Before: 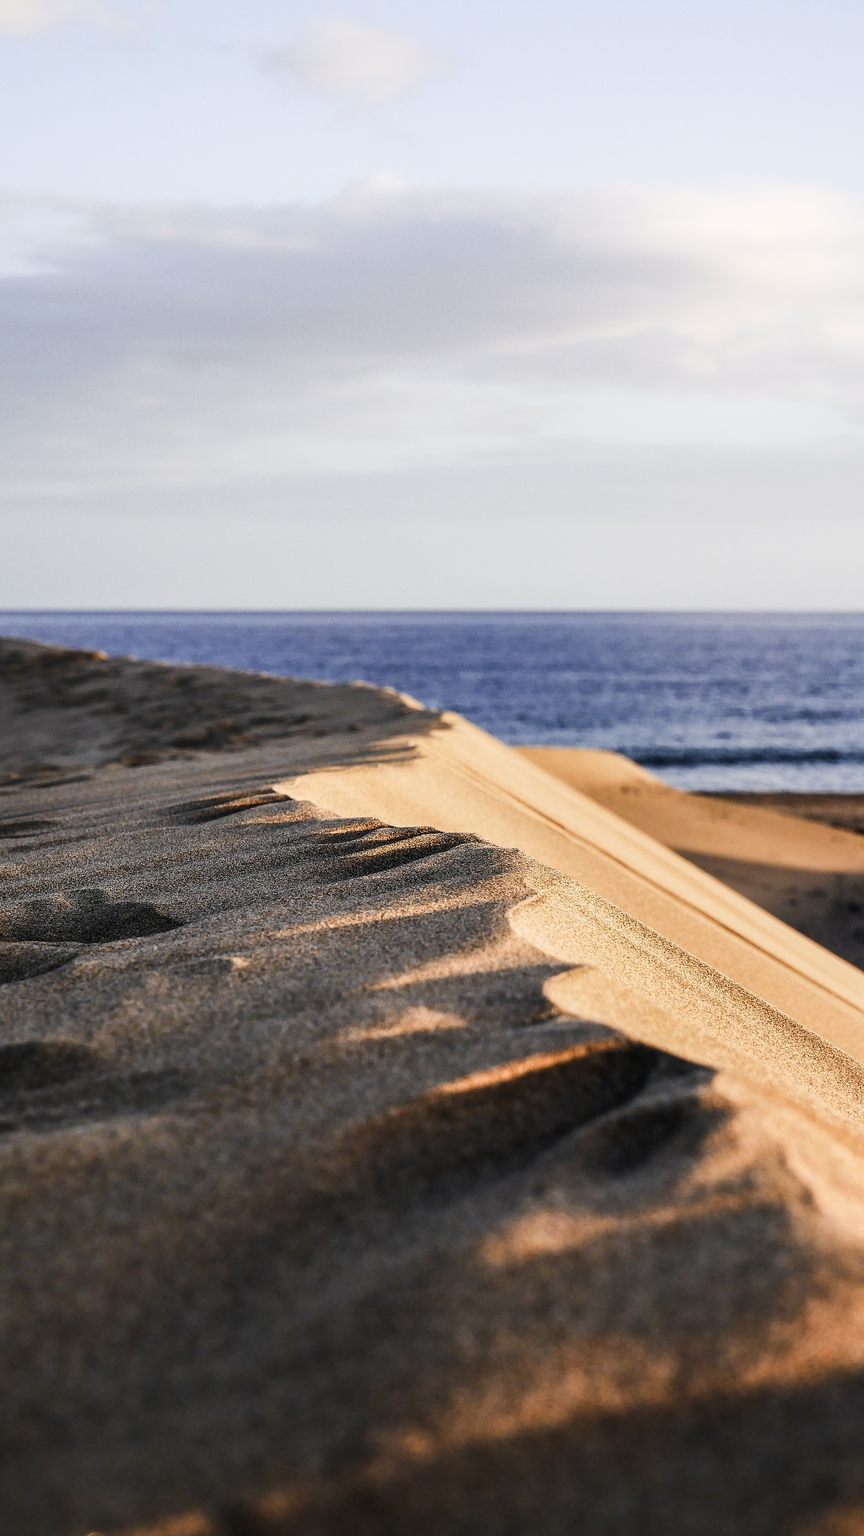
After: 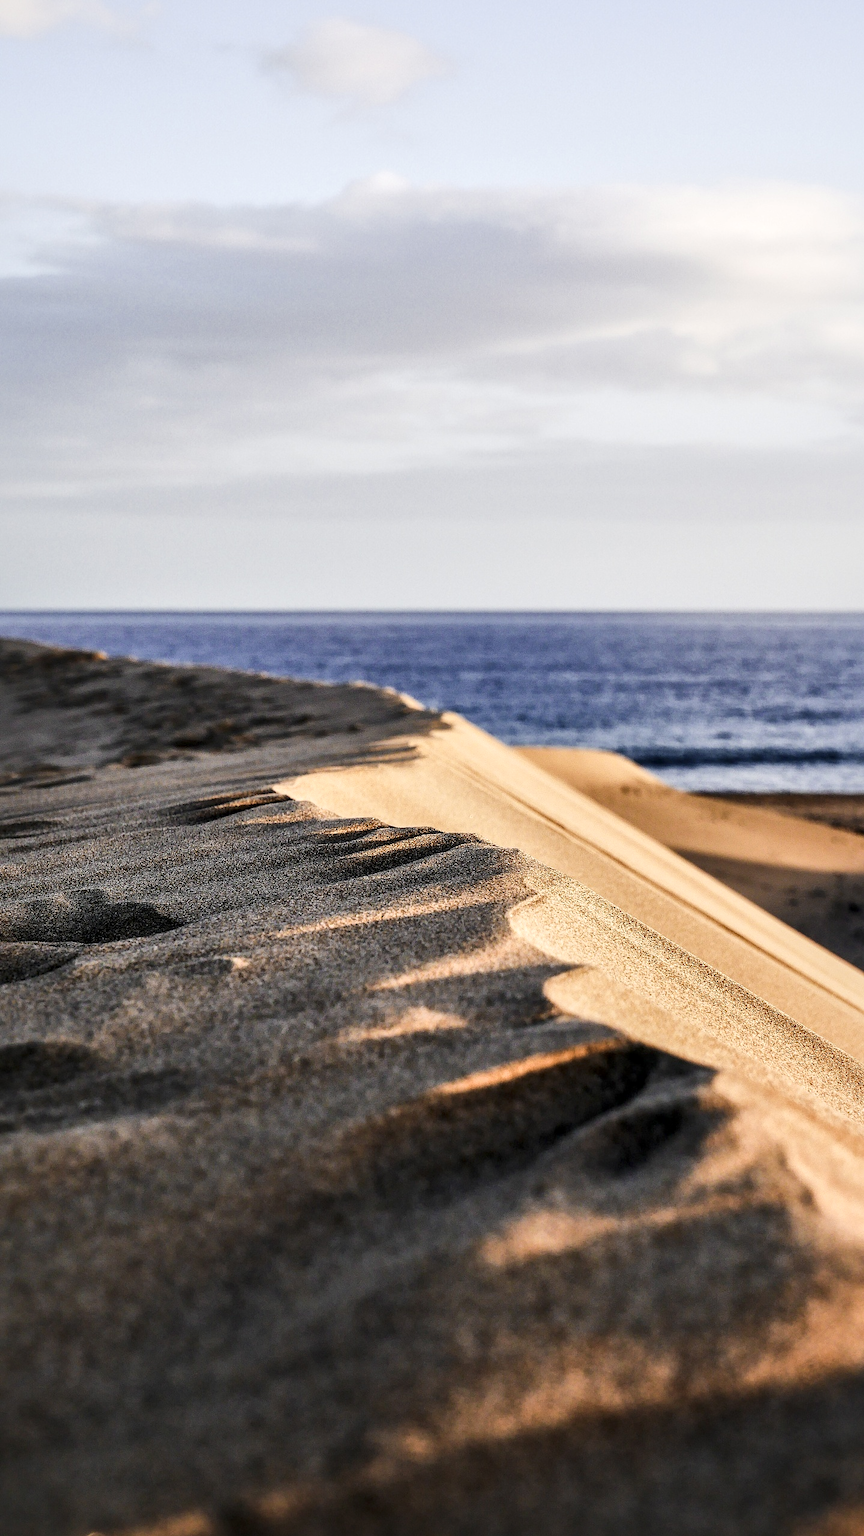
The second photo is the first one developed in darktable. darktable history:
base curve: curves: ch0 [(0, 0) (0.283, 0.295) (1, 1)], preserve colors none
local contrast: mode bilateral grid, contrast 25, coarseness 60, detail 151%, midtone range 0.2
